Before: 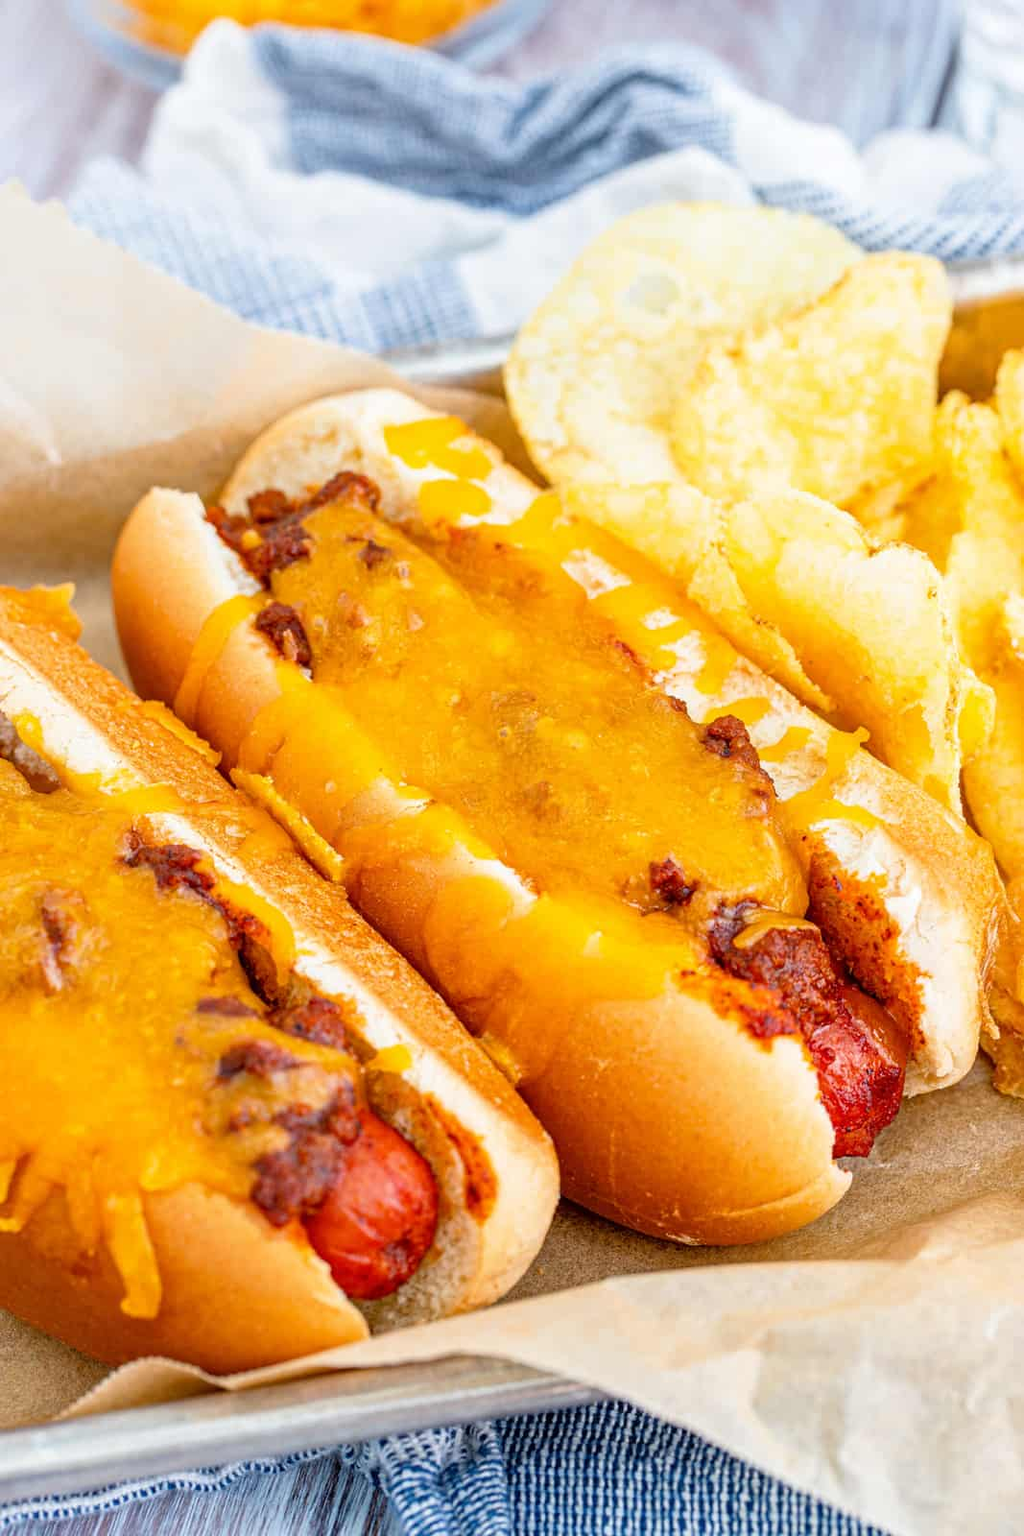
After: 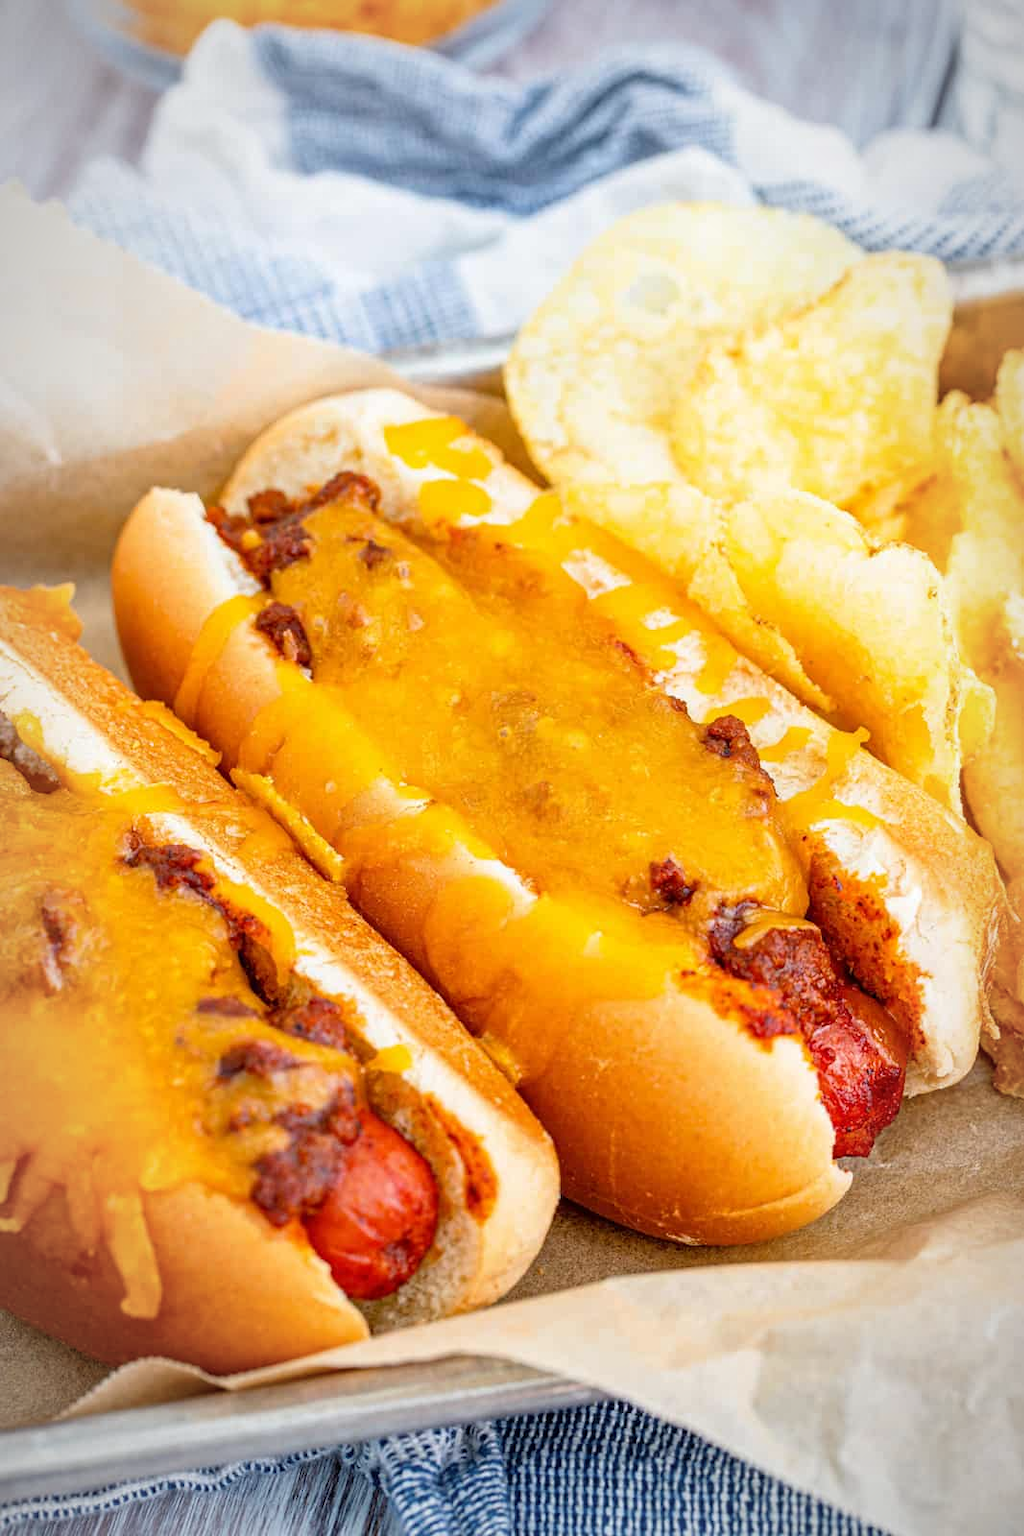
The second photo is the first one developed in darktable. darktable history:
vignetting: fall-off radius 69.57%, automatic ratio true
